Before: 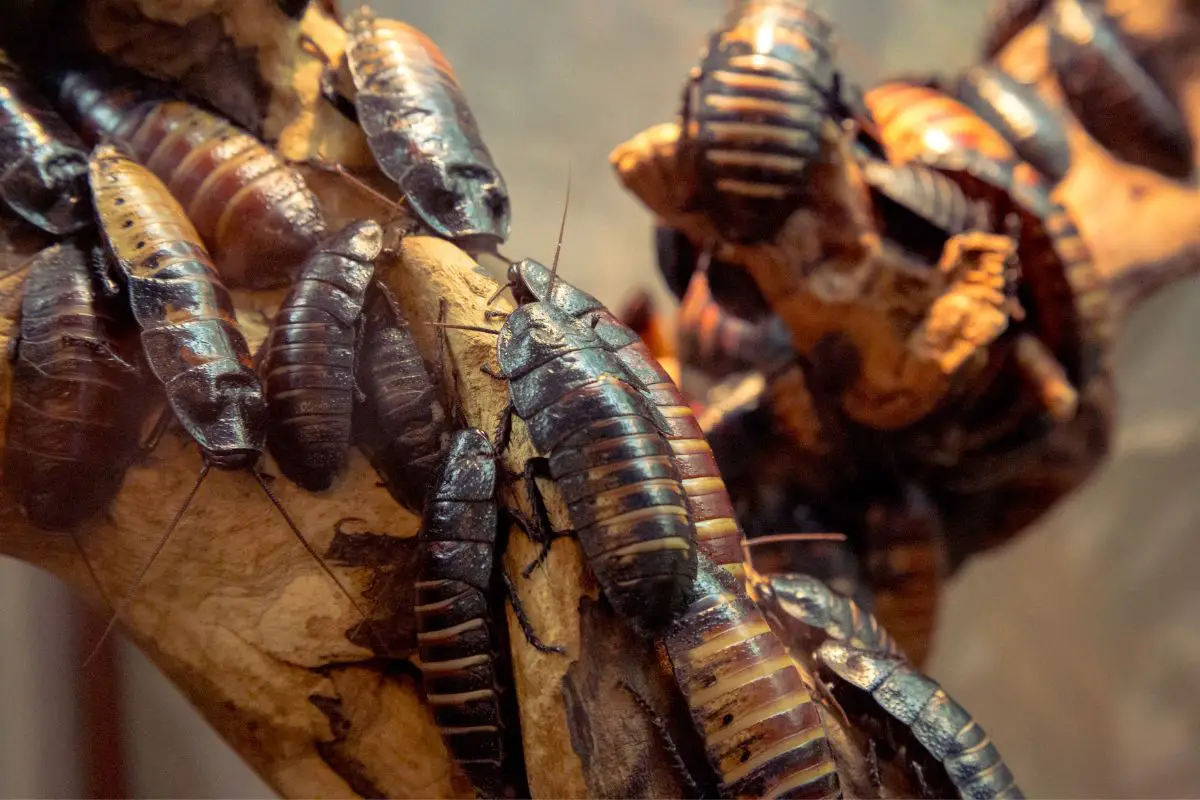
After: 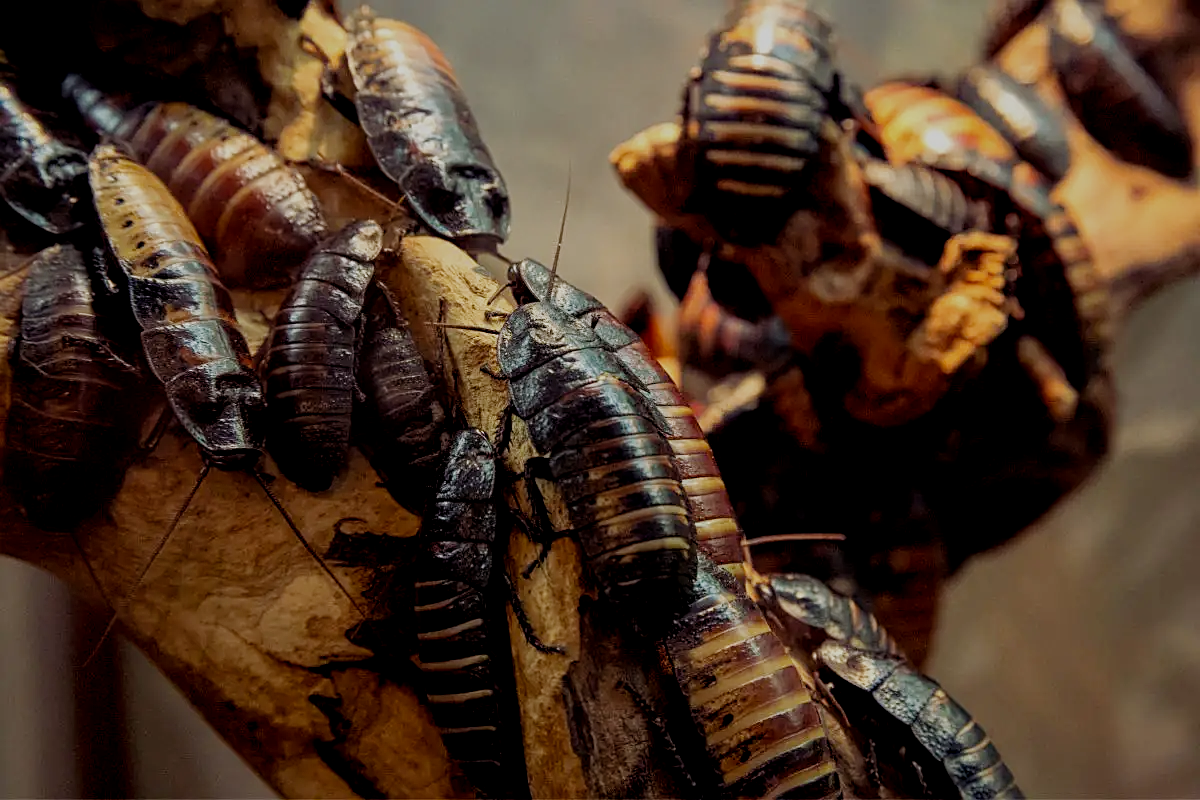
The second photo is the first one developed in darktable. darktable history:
local contrast: highlights 100%, shadows 100%, detail 120%, midtone range 0.2
filmic rgb: middle gray luminance 29%, black relative exposure -10.3 EV, white relative exposure 5.5 EV, threshold 6 EV, target black luminance 0%, hardness 3.95, latitude 2.04%, contrast 1.132, highlights saturation mix 5%, shadows ↔ highlights balance 15.11%, add noise in highlights 0, preserve chrominance no, color science v3 (2019), use custom middle-gray values true, iterations of high-quality reconstruction 0, contrast in highlights soft, enable highlight reconstruction true
exposure: compensate highlight preservation false
contrast brightness saturation: contrast 0.01, saturation -0.05
sharpen: on, module defaults
